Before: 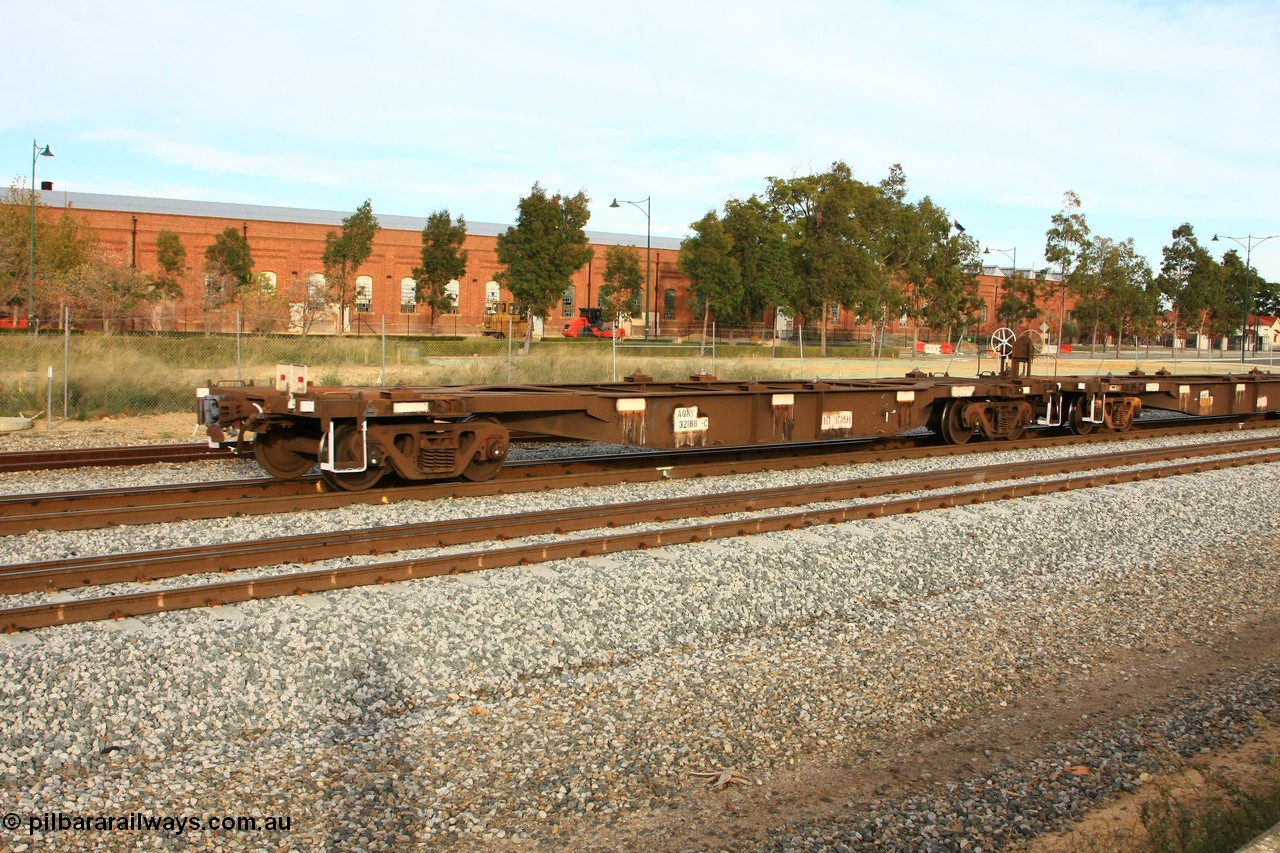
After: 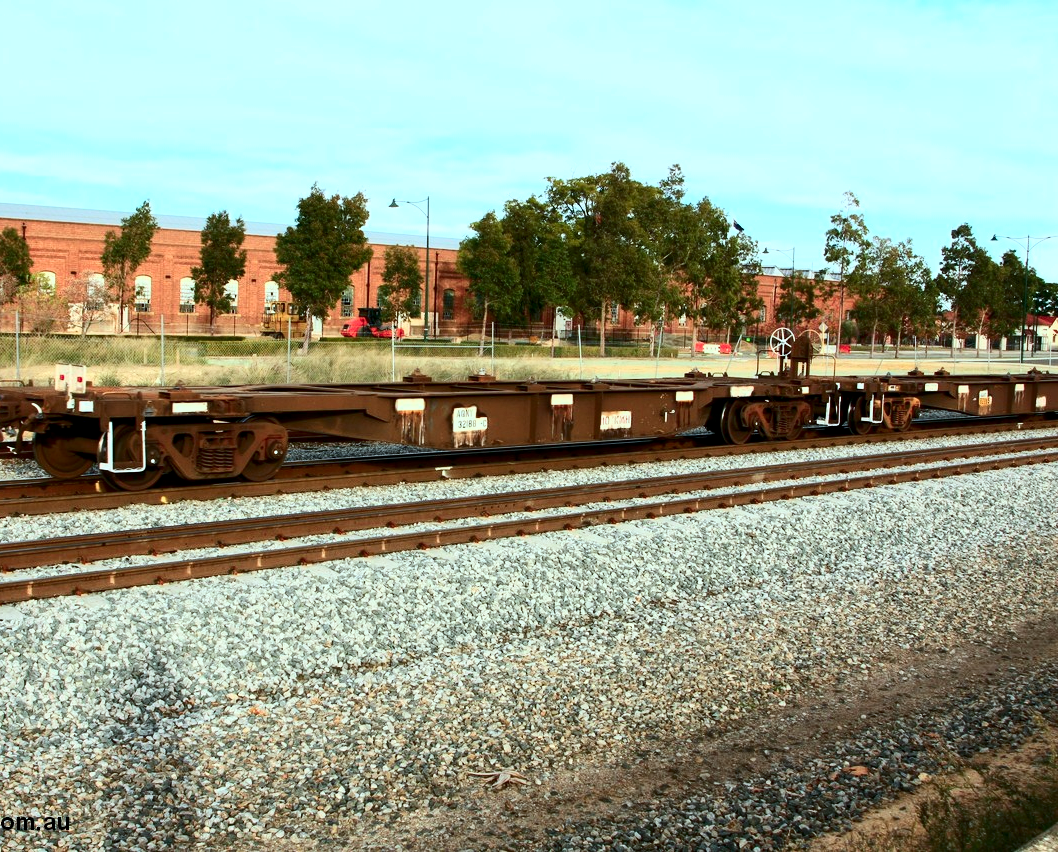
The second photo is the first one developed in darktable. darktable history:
crop: left 17.305%, bottom 0.042%
contrast brightness saturation: contrast 0.299
color calibration: output R [0.972, 0.068, -0.094, 0], output G [-0.178, 1.216, -0.086, 0], output B [0.095, -0.136, 0.98, 0], illuminant Planckian (black body), x 0.375, y 0.374, temperature 4125.3 K
local contrast: highlights 101%, shadows 102%, detail 120%, midtone range 0.2
